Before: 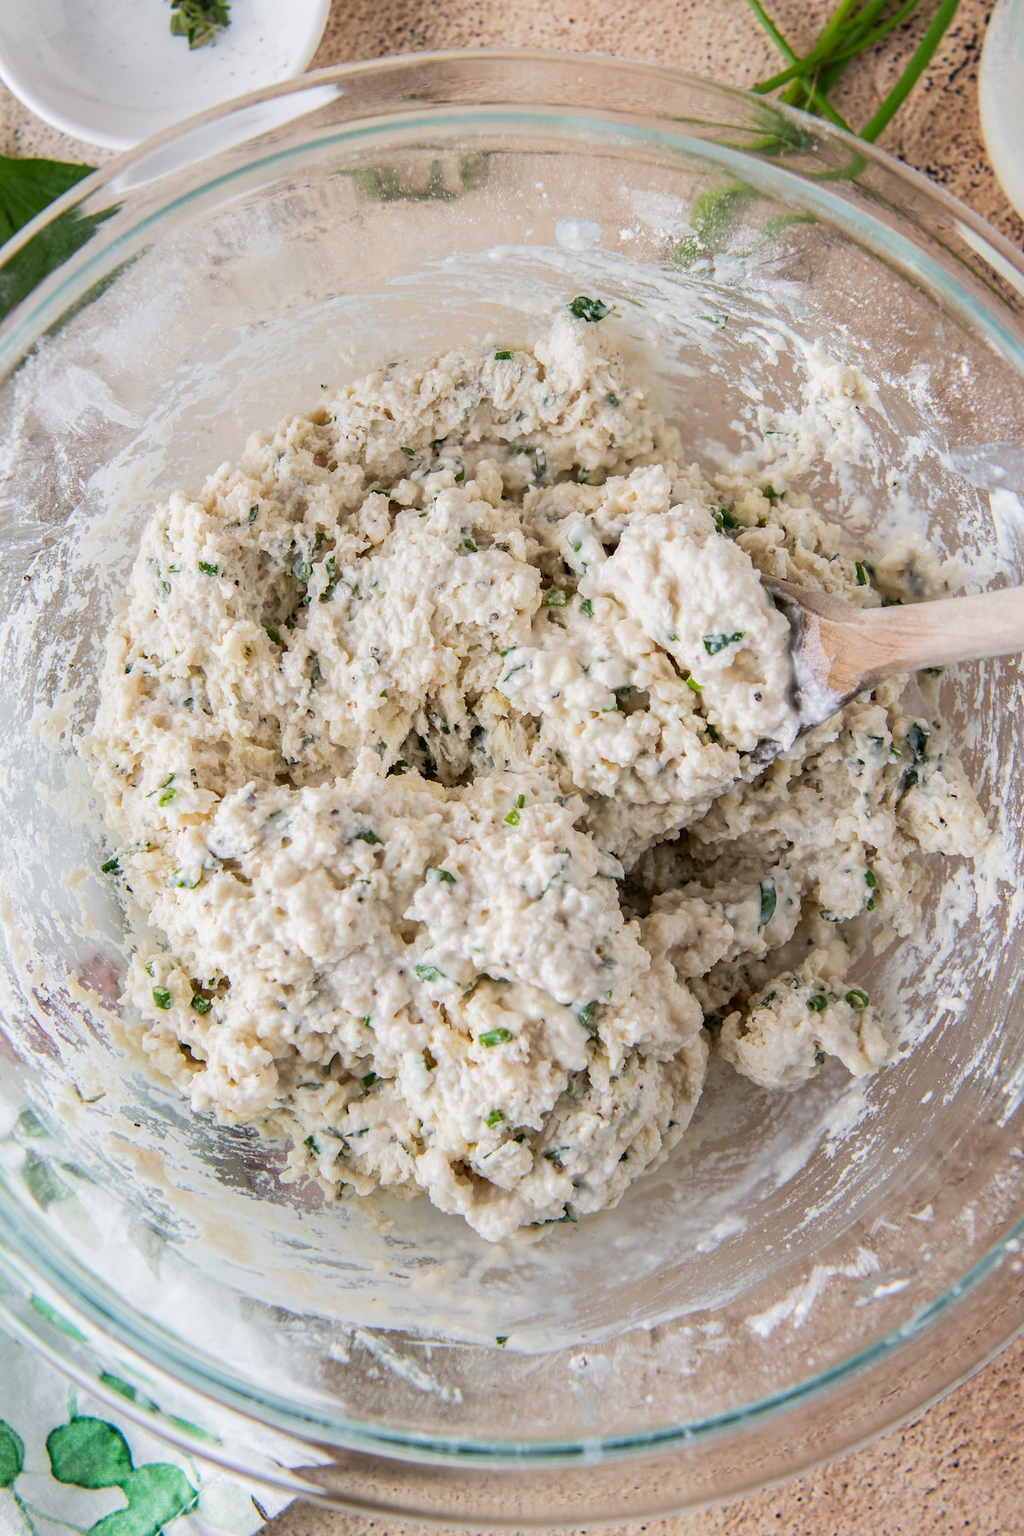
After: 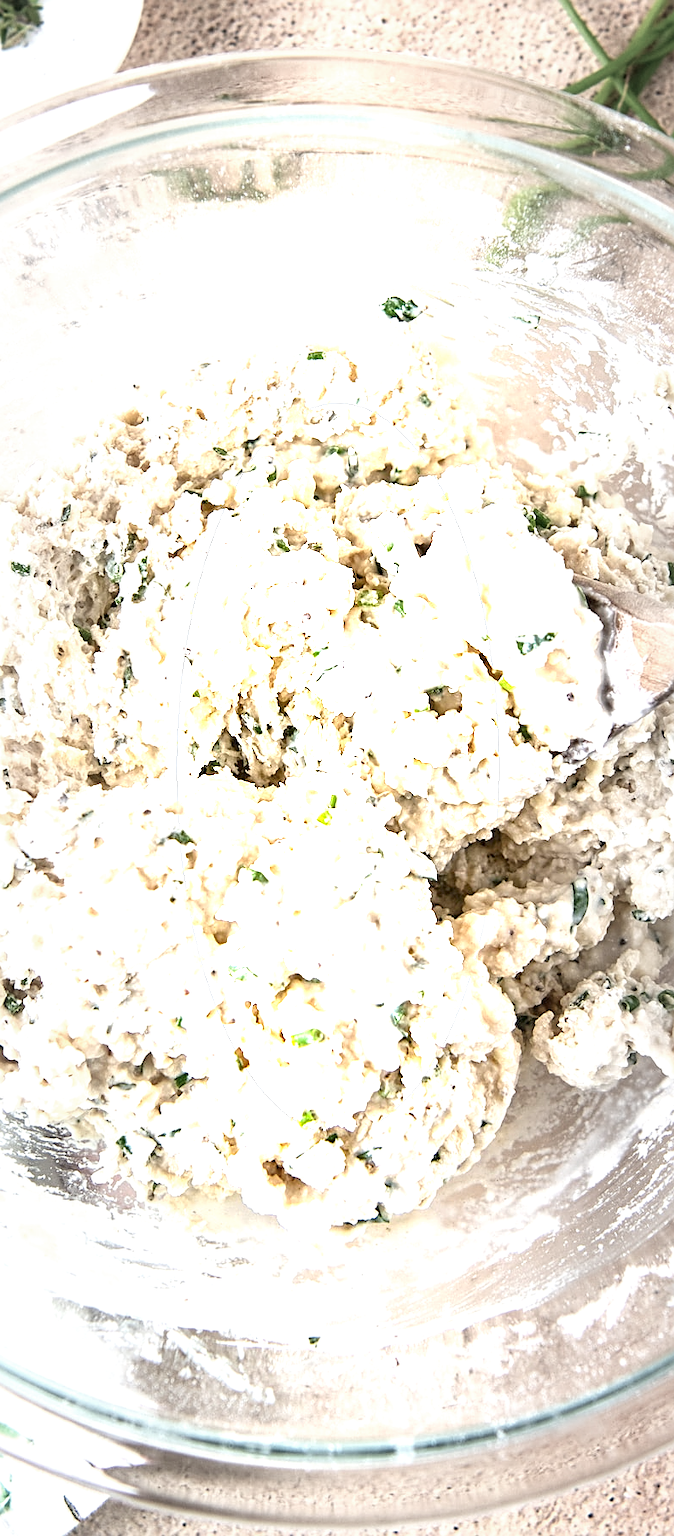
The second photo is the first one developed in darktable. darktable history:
vignetting: fall-off start 47.44%, automatic ratio true, width/height ratio 1.293, unbound false
sharpen: on, module defaults
crop and rotate: left 18.409%, right 15.627%
exposure: black level correction 0, exposure 1.98 EV, compensate highlight preservation false
